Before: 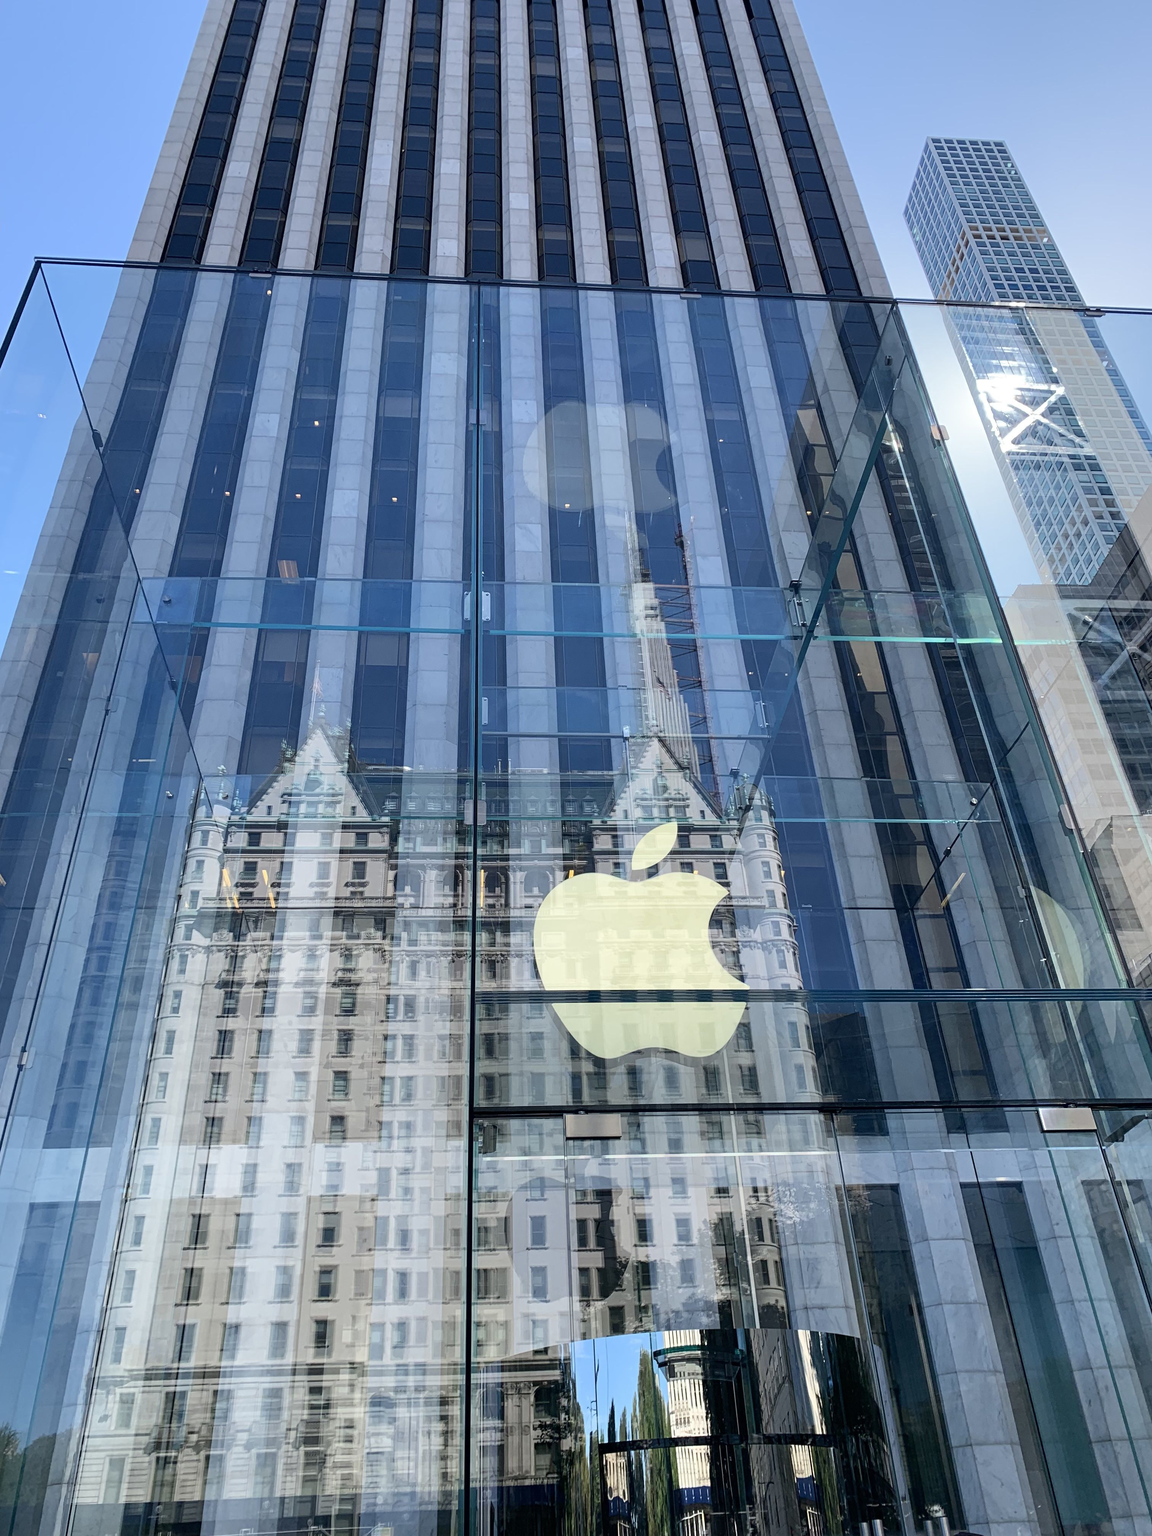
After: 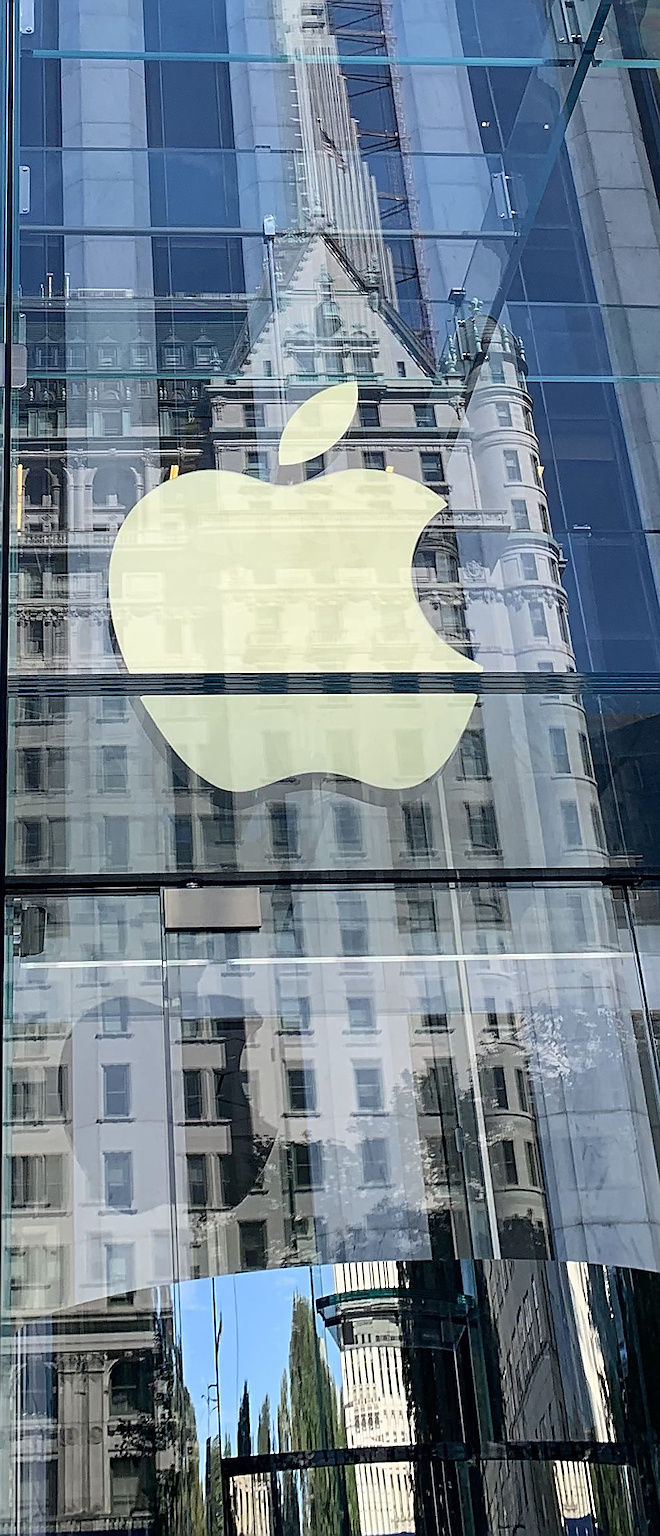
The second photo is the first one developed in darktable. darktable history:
sharpen: radius 1.4, amount 1.25, threshold 0.7
crop: left 40.878%, top 39.176%, right 25.993%, bottom 3.081%
